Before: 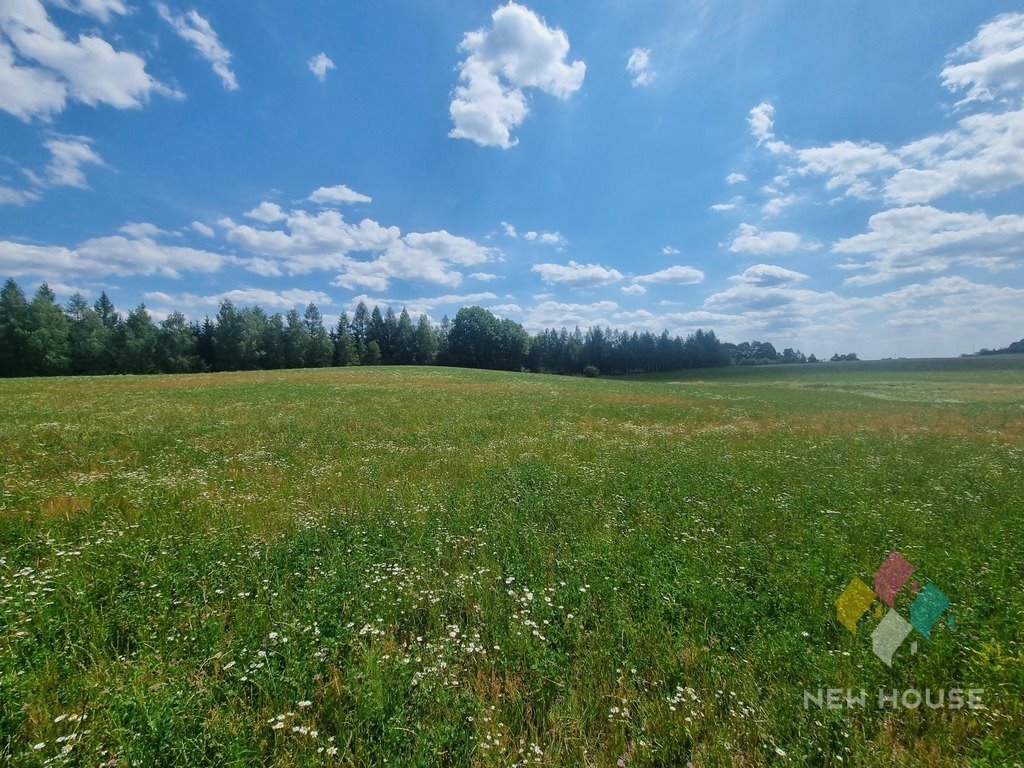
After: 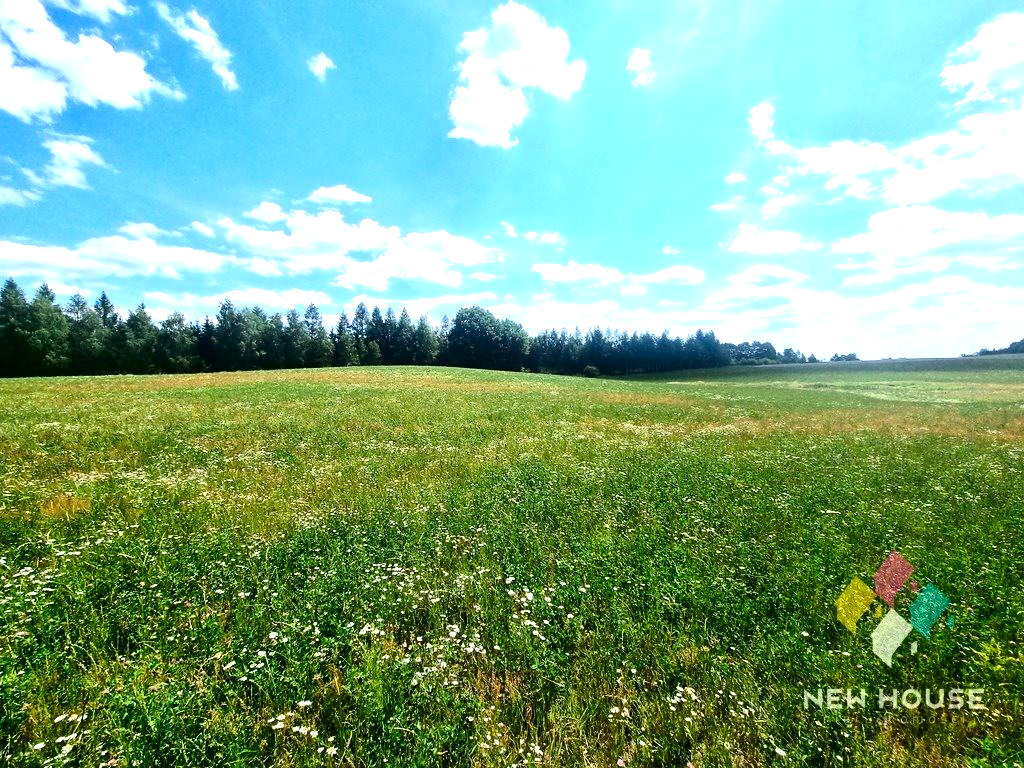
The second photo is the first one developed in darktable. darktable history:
contrast brightness saturation: contrast 0.191, brightness -0.229, saturation 0.113
exposure: black level correction 0, exposure 0.69 EV, compensate exposure bias true, compensate highlight preservation false
tone equalizer: -8 EV -0.748 EV, -7 EV -0.67 EV, -6 EV -0.627 EV, -5 EV -0.38 EV, -3 EV 0.366 EV, -2 EV 0.6 EV, -1 EV 0.697 EV, +0 EV 0.764 EV
